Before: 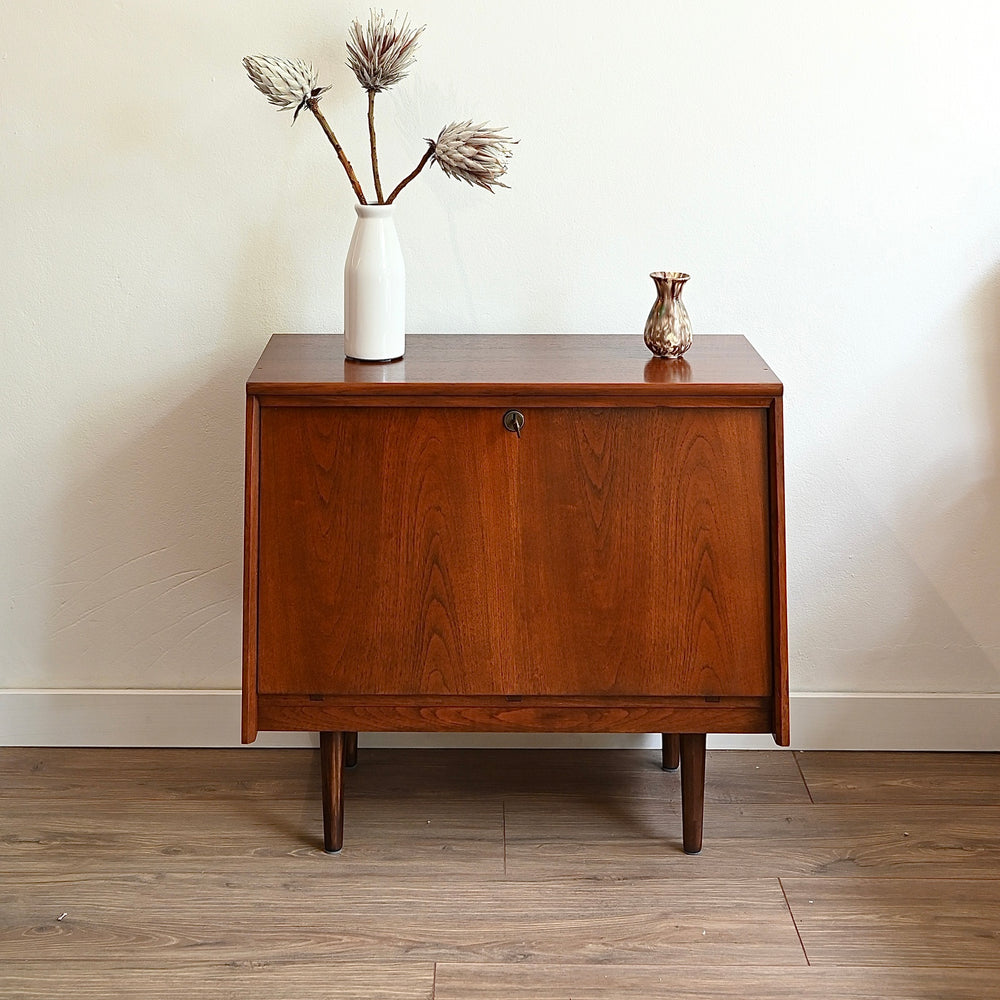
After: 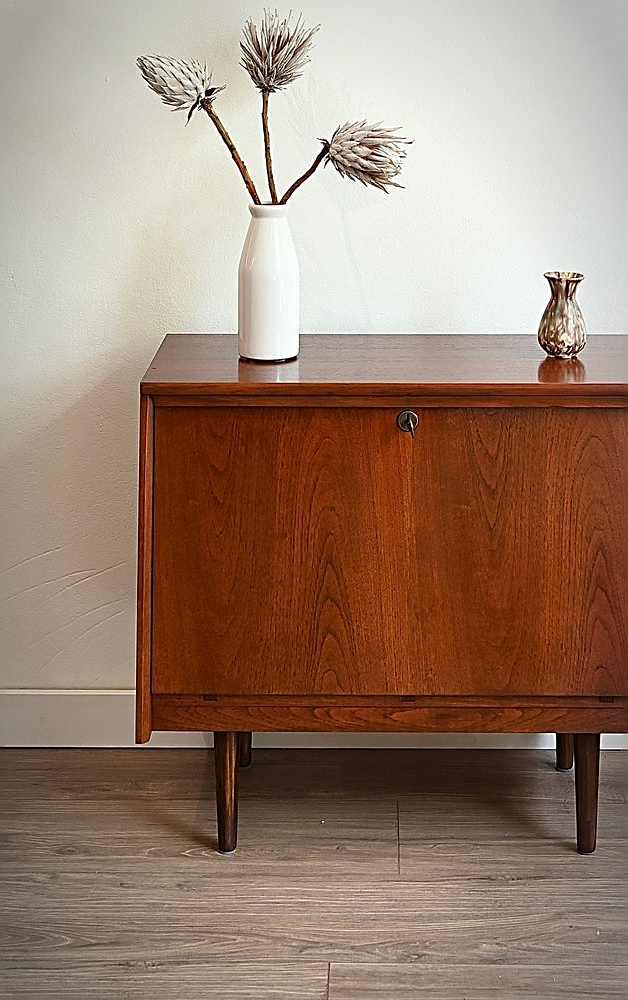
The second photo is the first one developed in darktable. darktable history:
crop: left 10.644%, right 26.528%
sharpen: on, module defaults
vignetting: automatic ratio true
